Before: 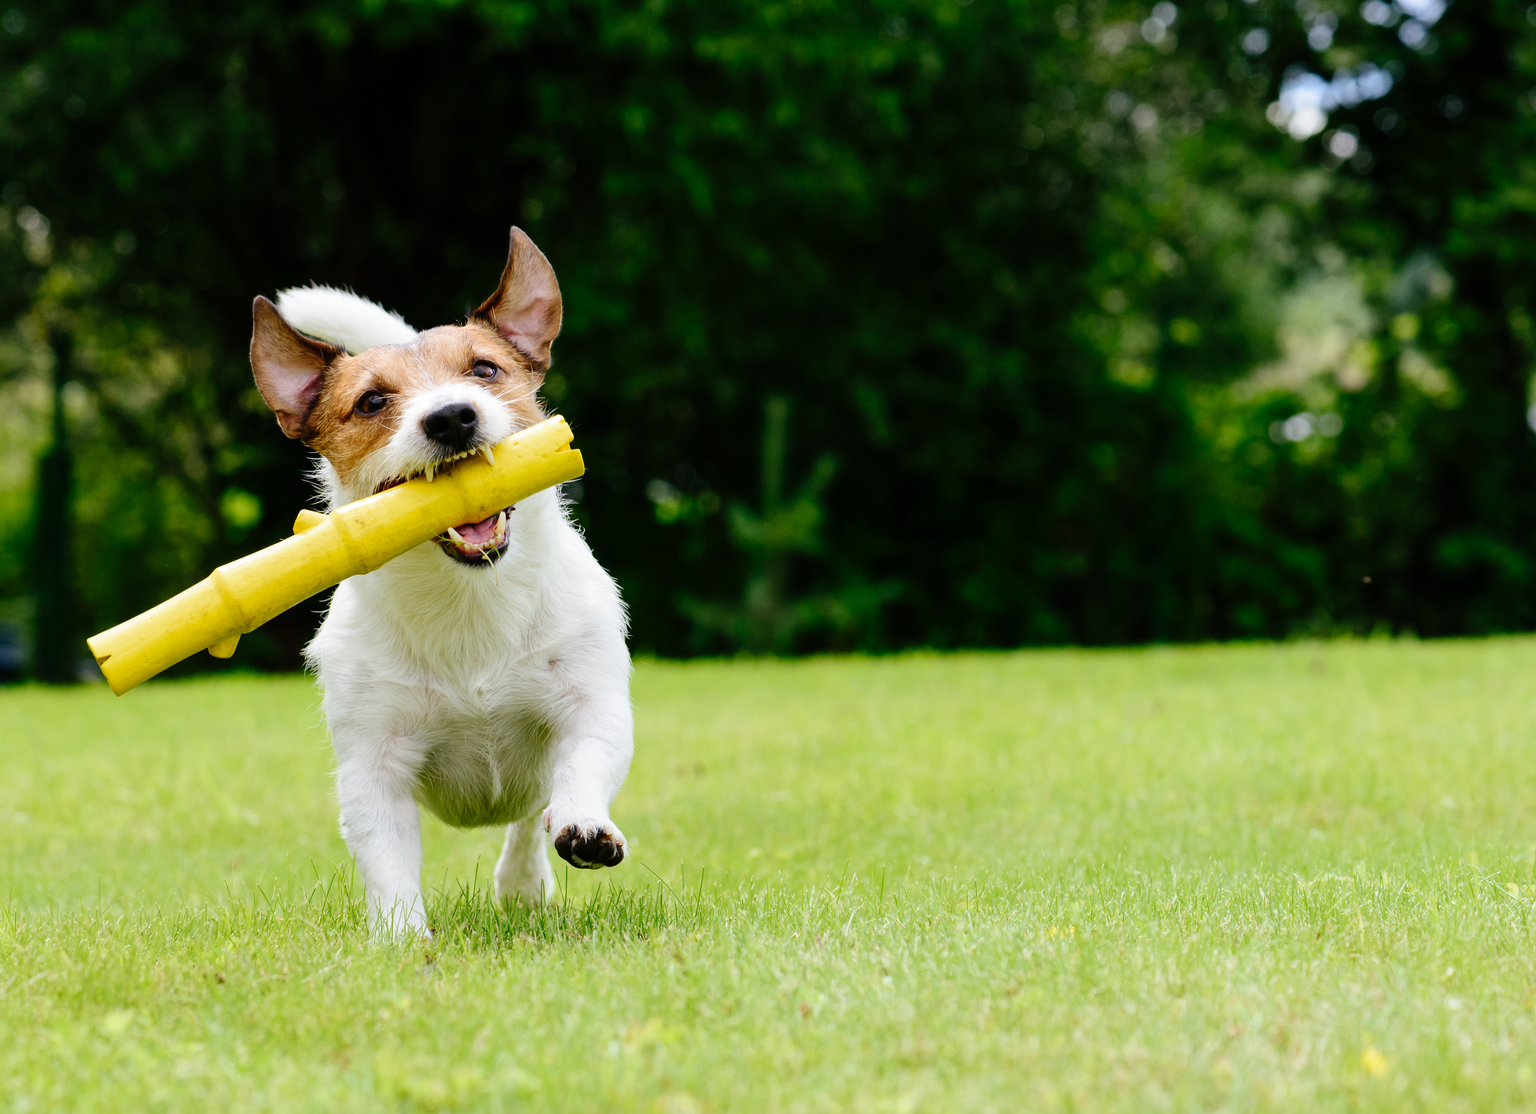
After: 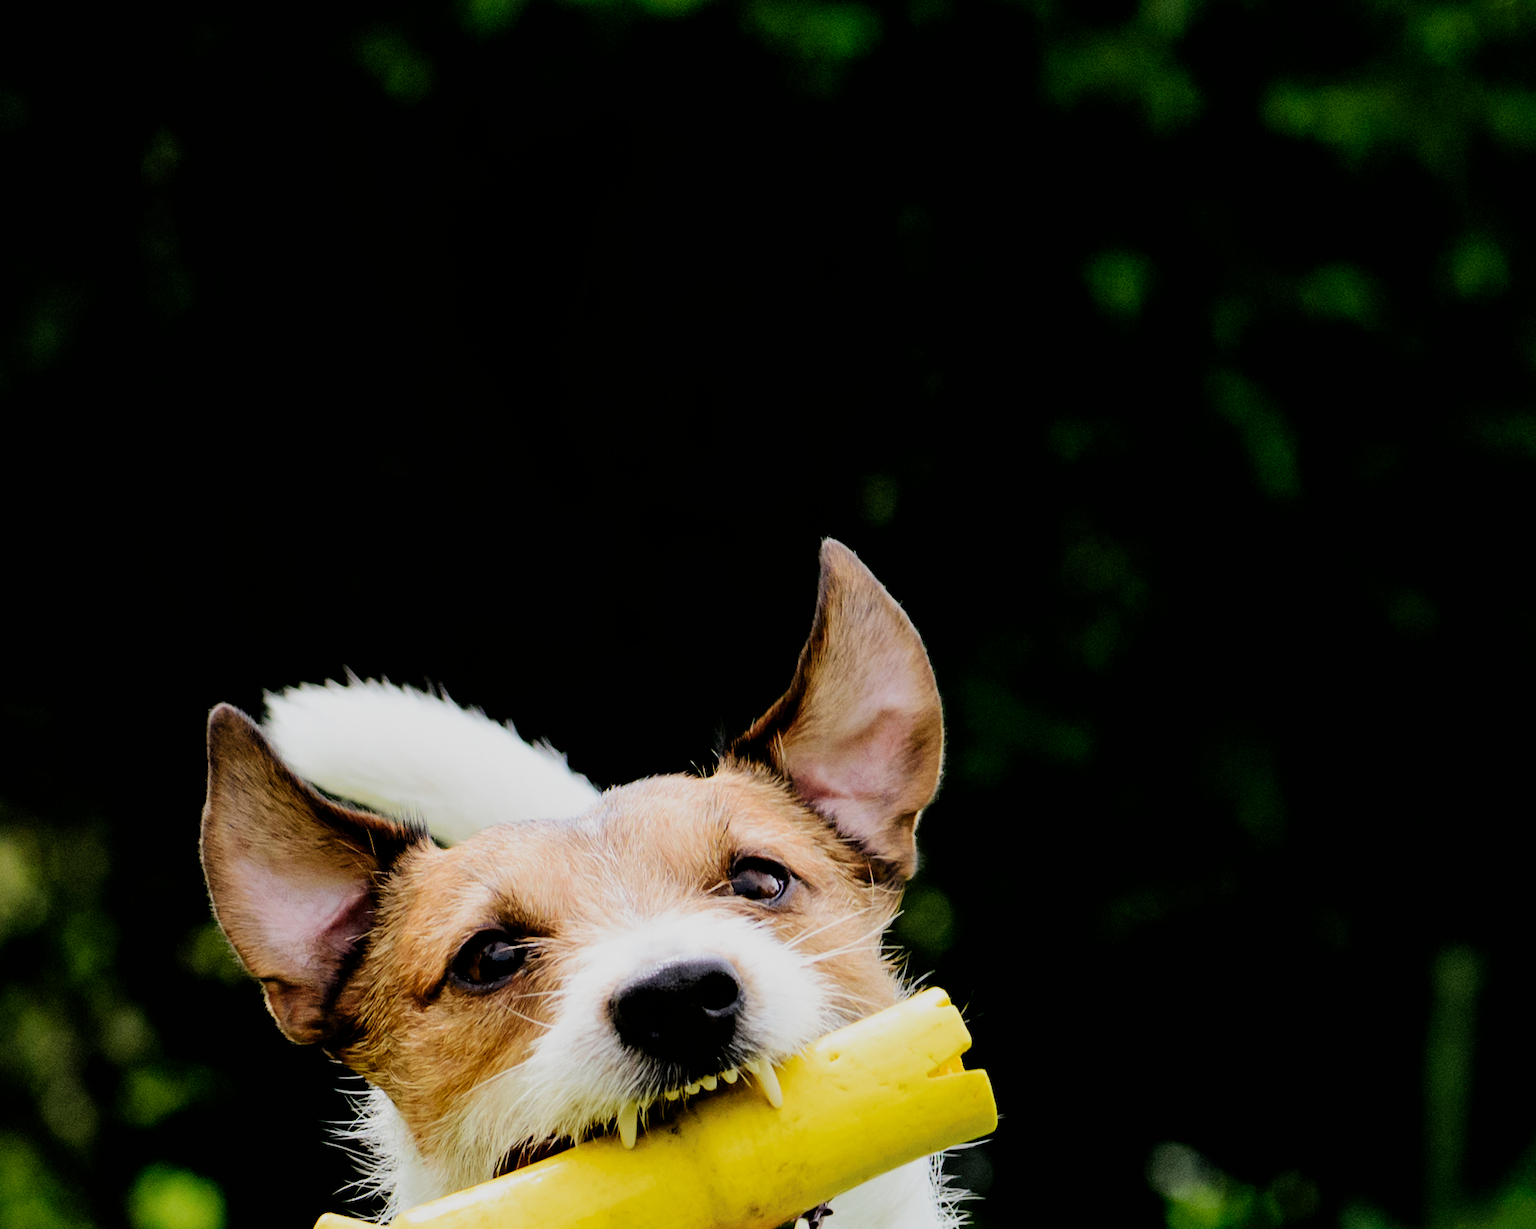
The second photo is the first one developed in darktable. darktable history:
rotate and perspective: automatic cropping original format, crop left 0, crop top 0
filmic rgb: black relative exposure -5 EV, hardness 2.88, contrast 1.2
crop and rotate: left 10.817%, top 0.062%, right 47.194%, bottom 53.626%
